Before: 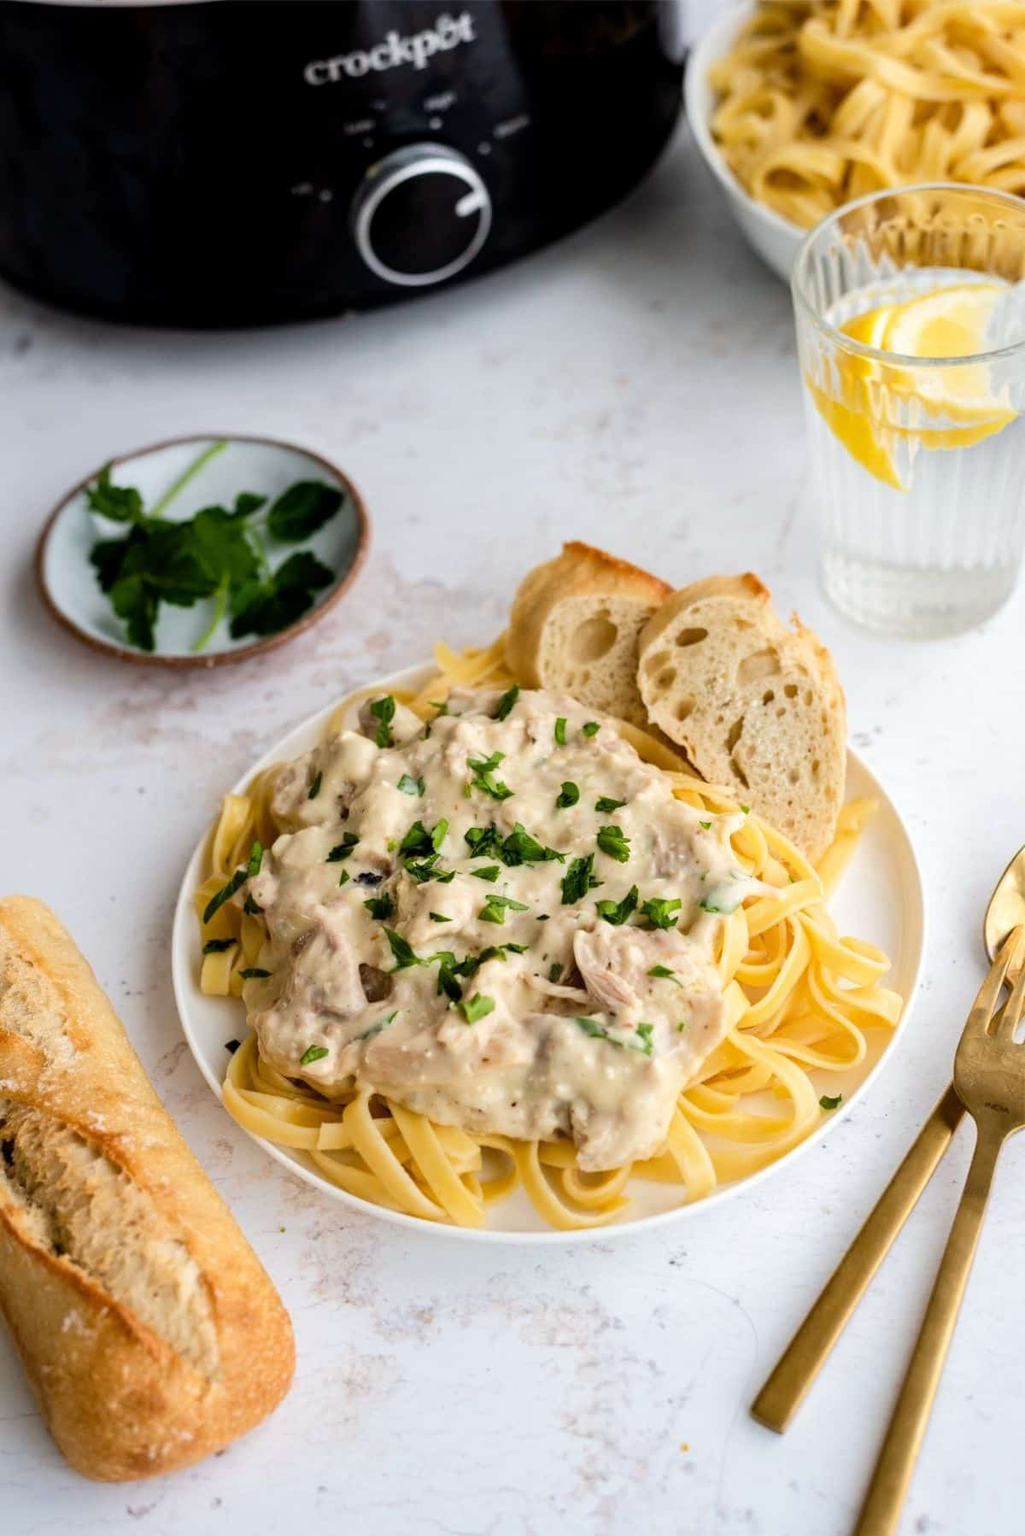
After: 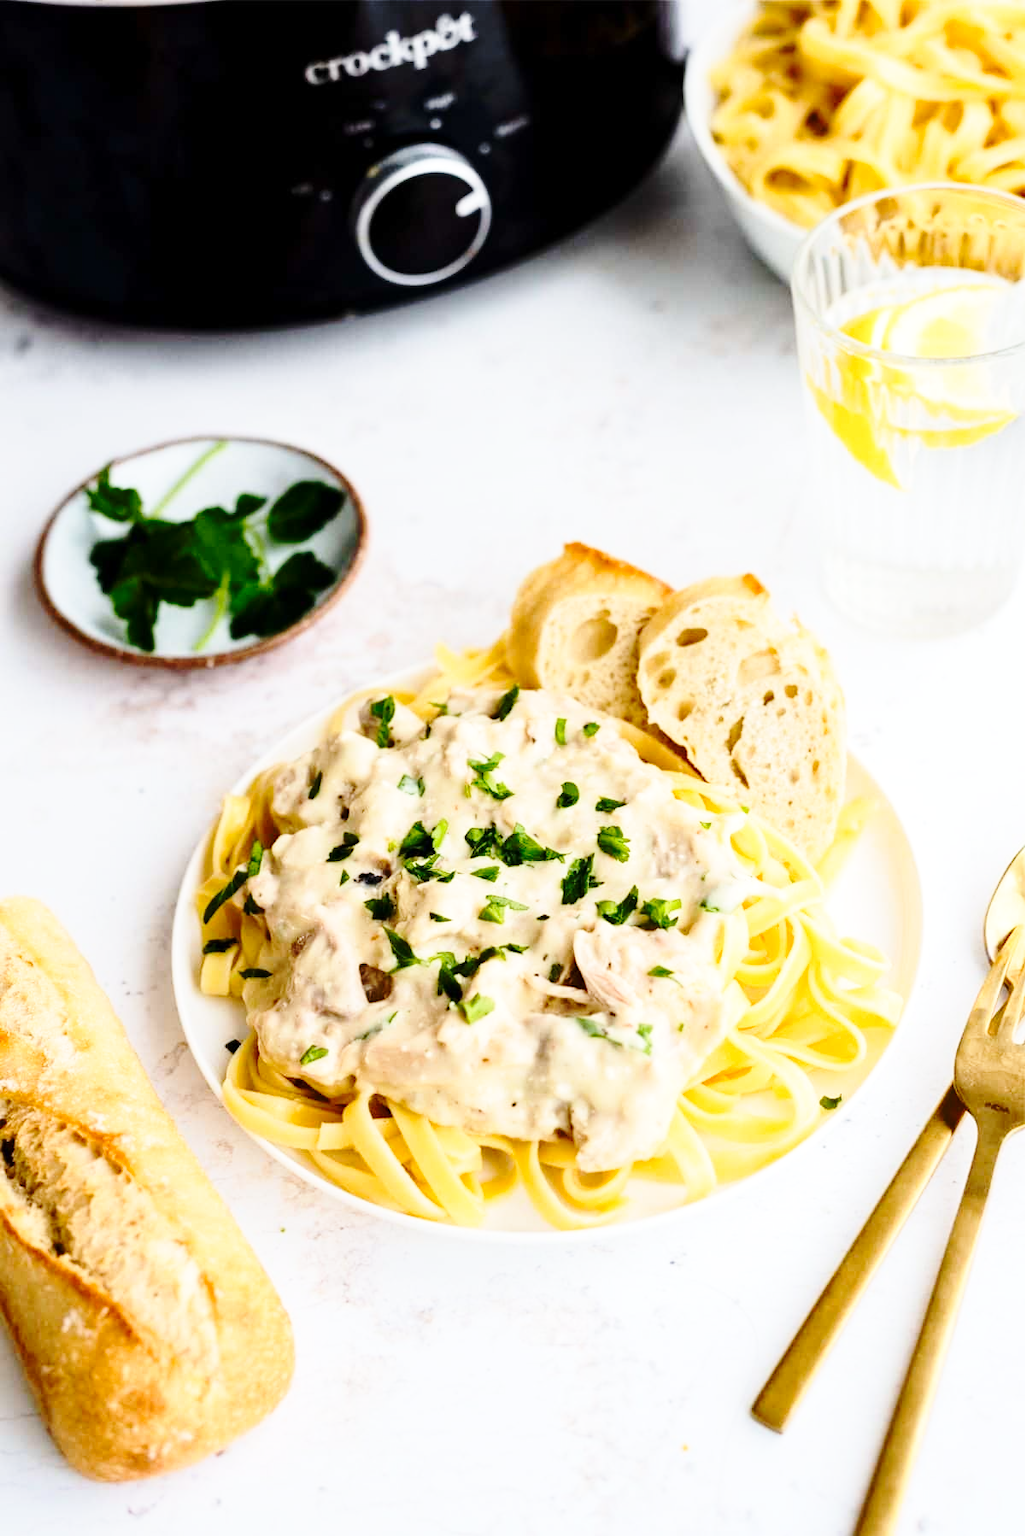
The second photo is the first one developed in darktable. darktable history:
base curve: curves: ch0 [(0, 0) (0.032, 0.037) (0.105, 0.228) (0.435, 0.76) (0.856, 0.983) (1, 1)], preserve colors none
contrast brightness saturation: contrast 0.145
